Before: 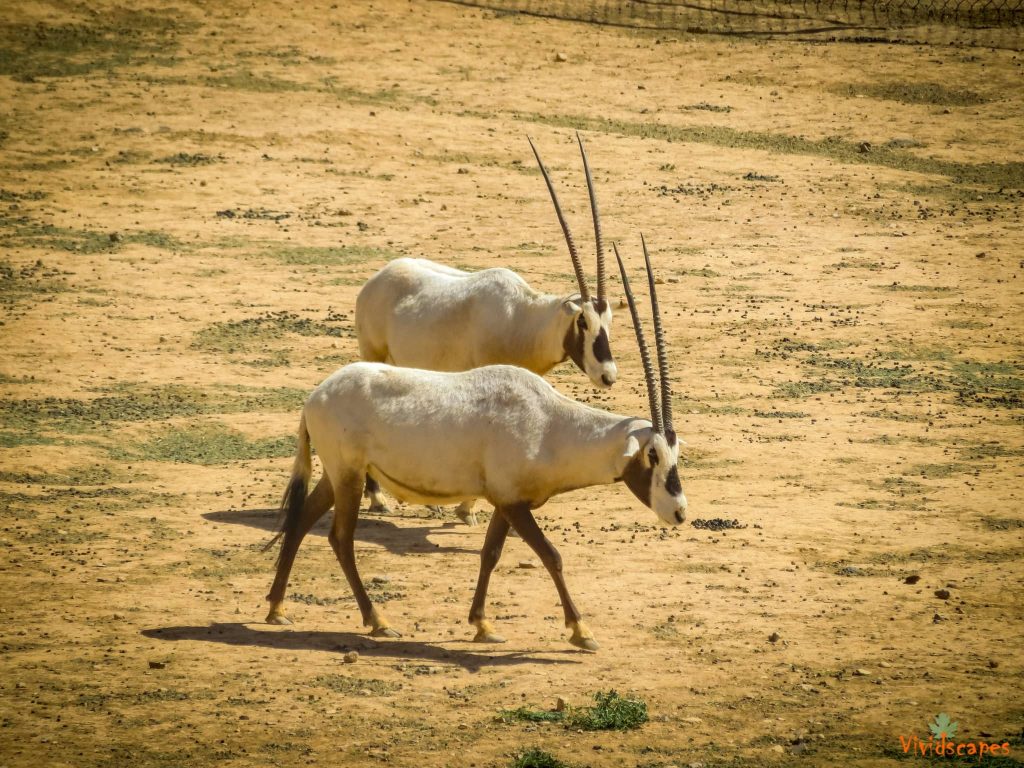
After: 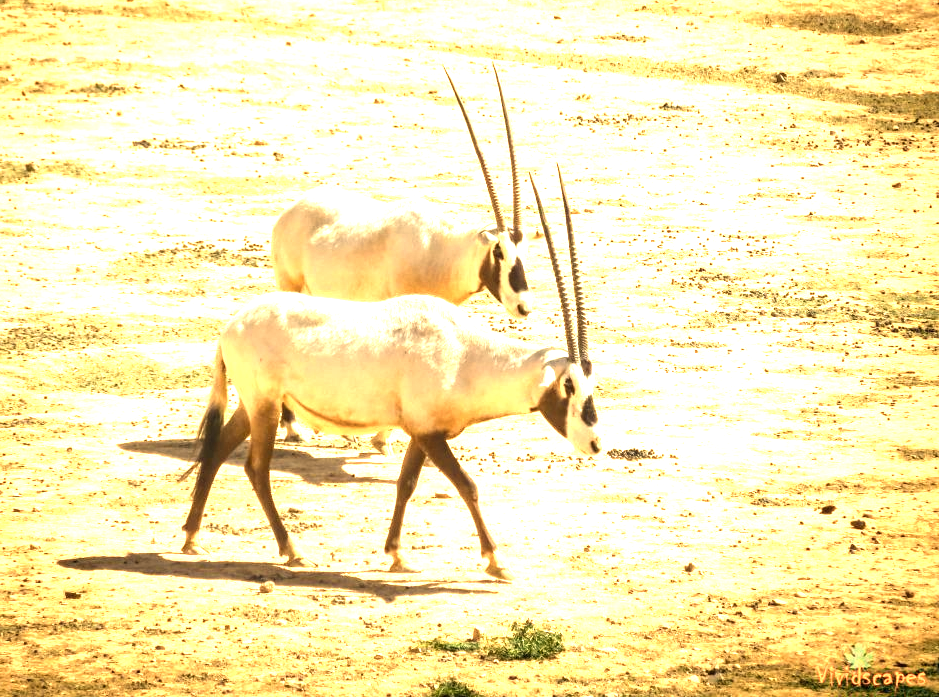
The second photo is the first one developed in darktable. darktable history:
crop and rotate: left 8.262%, top 9.226%
color correction: highlights a* 2.72, highlights b* 22.8
exposure: black level correction 0, exposure 1.1 EV, compensate highlight preservation false
color zones: curves: ch0 [(0.018, 0.548) (0.224, 0.64) (0.425, 0.447) (0.675, 0.575) (0.732, 0.579)]; ch1 [(0.066, 0.487) (0.25, 0.5) (0.404, 0.43) (0.75, 0.421) (0.956, 0.421)]; ch2 [(0.044, 0.561) (0.215, 0.465) (0.399, 0.544) (0.465, 0.548) (0.614, 0.447) (0.724, 0.43) (0.882, 0.623) (0.956, 0.632)]
